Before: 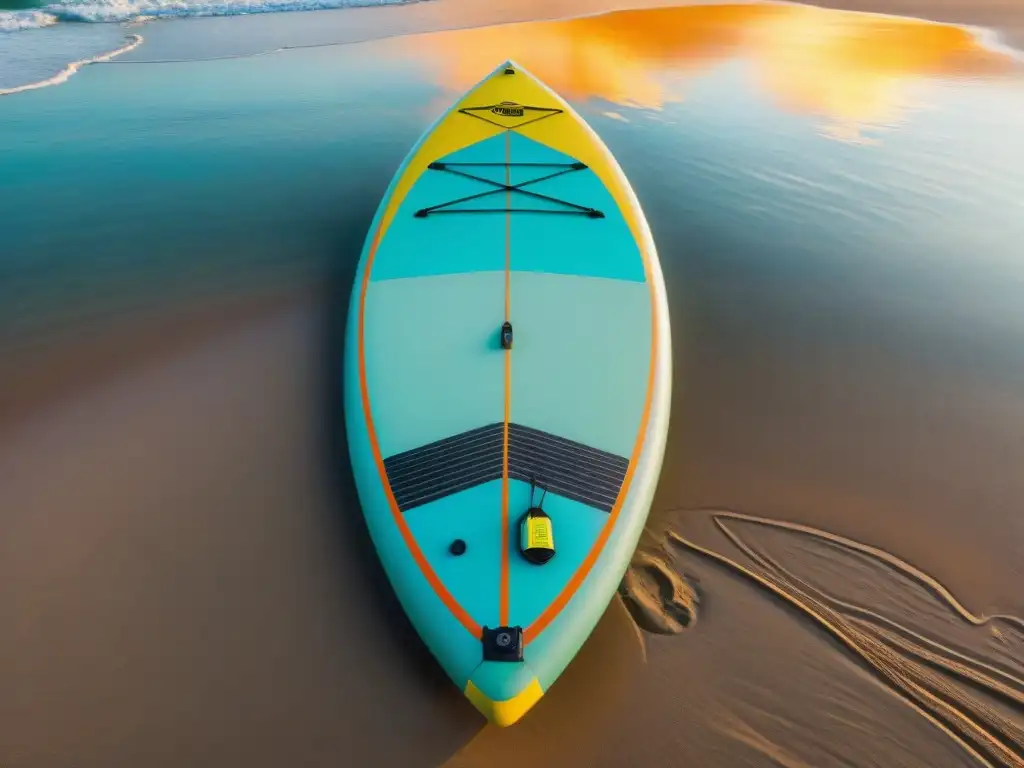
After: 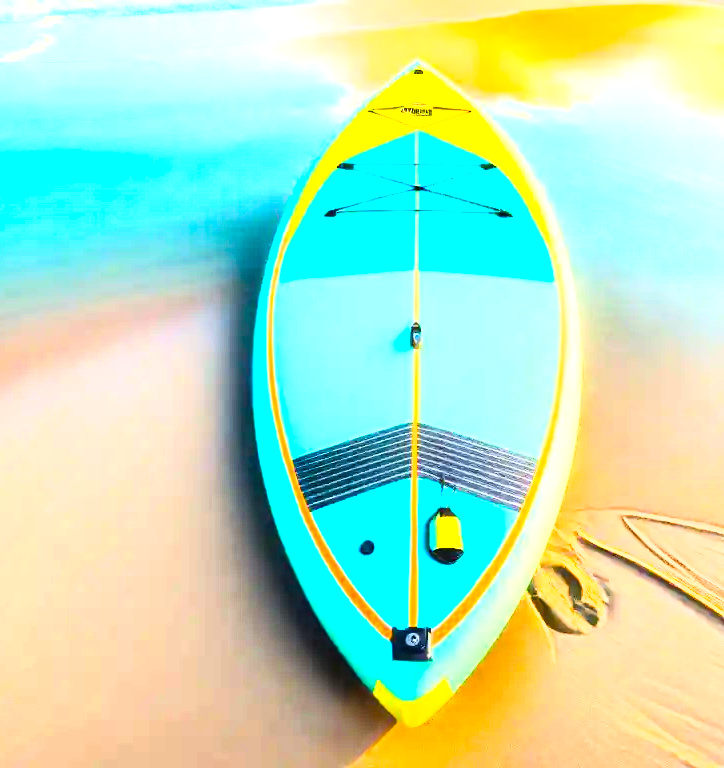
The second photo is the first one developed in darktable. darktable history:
crop and rotate: left 8.979%, right 20.241%
exposure: exposure 1.989 EV, compensate highlight preservation false
color balance rgb: perceptual saturation grading › global saturation 34.627%, perceptual saturation grading › highlights -29.938%, perceptual saturation grading › shadows 35.348%, perceptual brilliance grading › highlights 14.598%, perceptual brilliance grading › mid-tones -5.438%, perceptual brilliance grading › shadows -27.138%, global vibrance 20%
base curve: curves: ch0 [(0, 0) (0.007, 0.004) (0.027, 0.03) (0.046, 0.07) (0.207, 0.54) (0.442, 0.872) (0.673, 0.972) (1, 1)]
color correction: highlights b* 2.96
